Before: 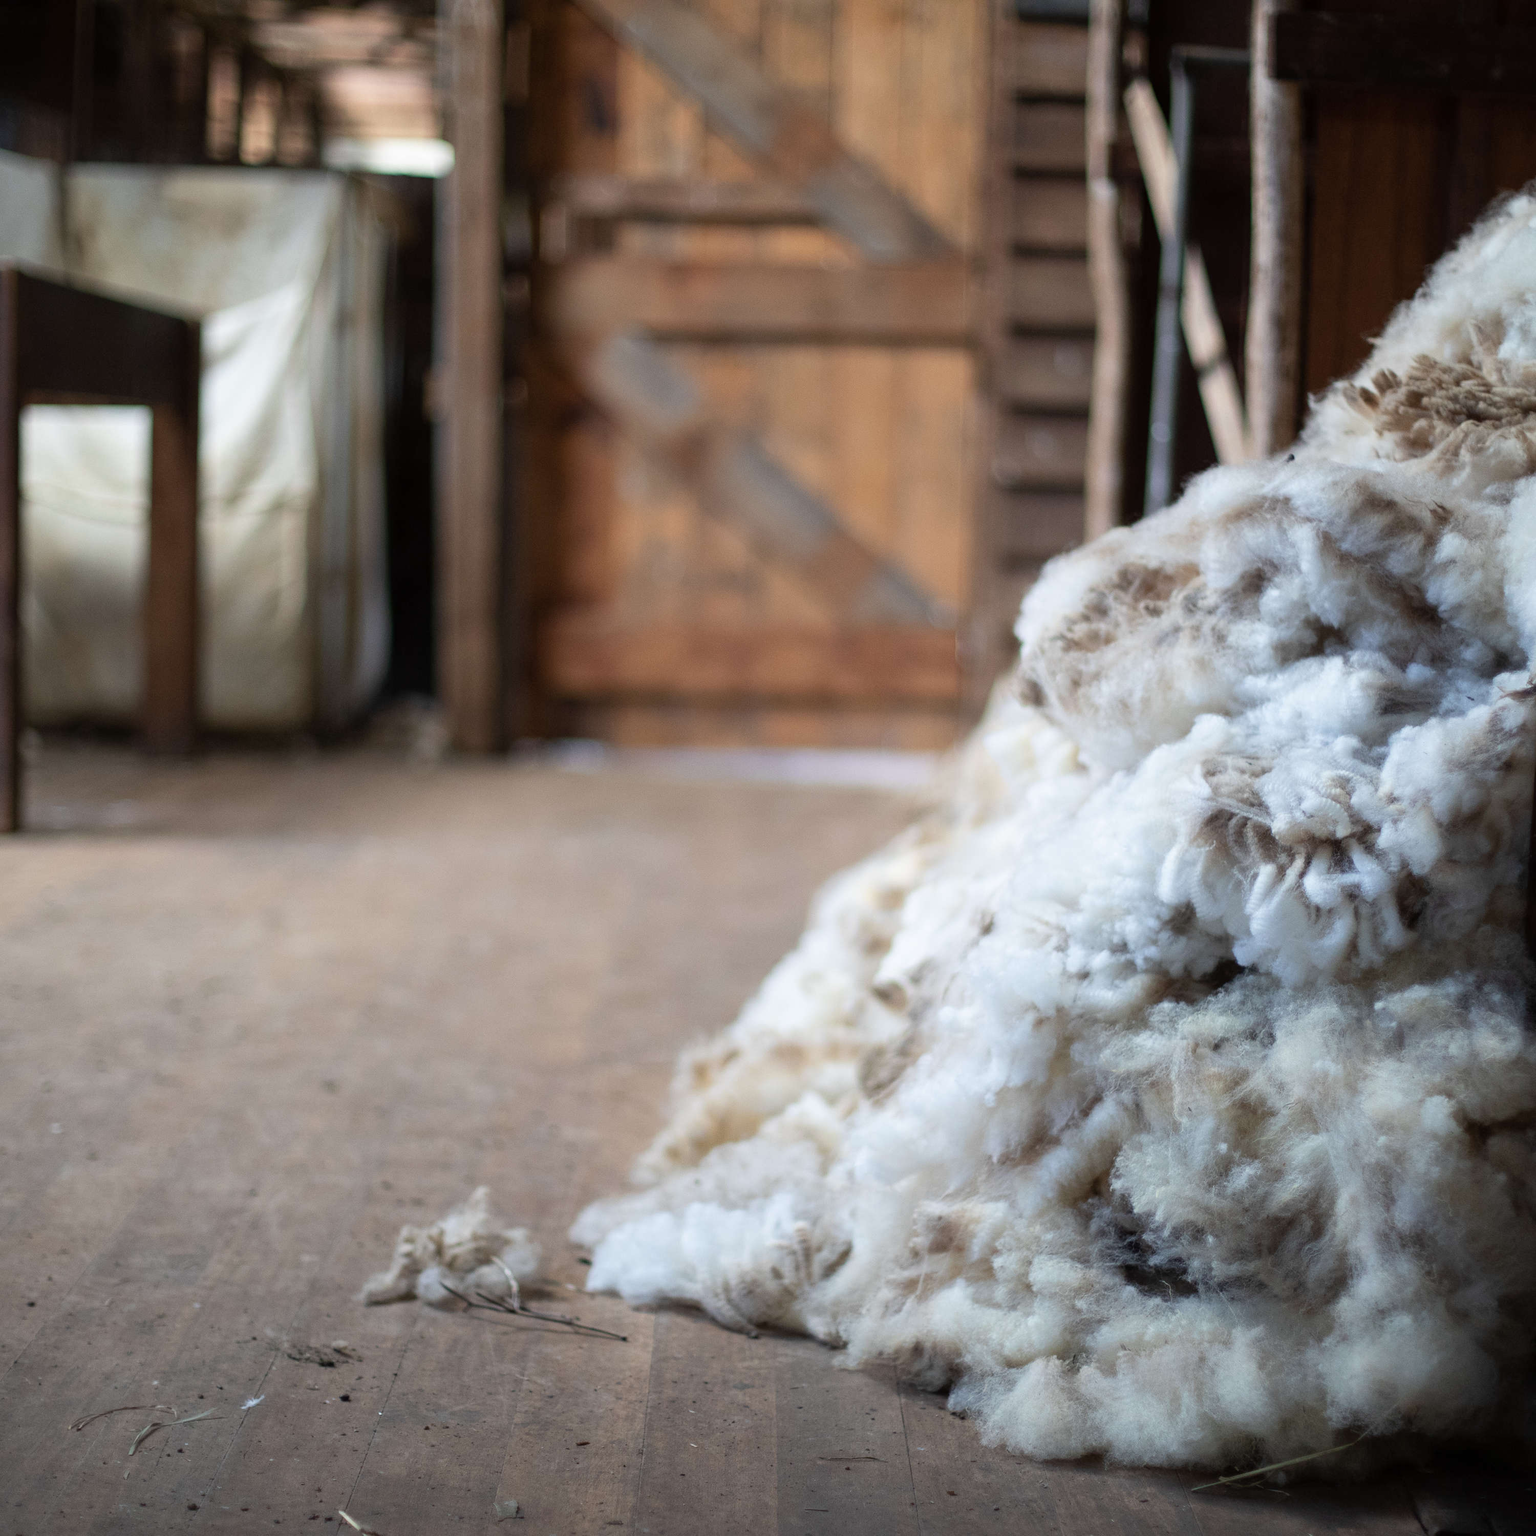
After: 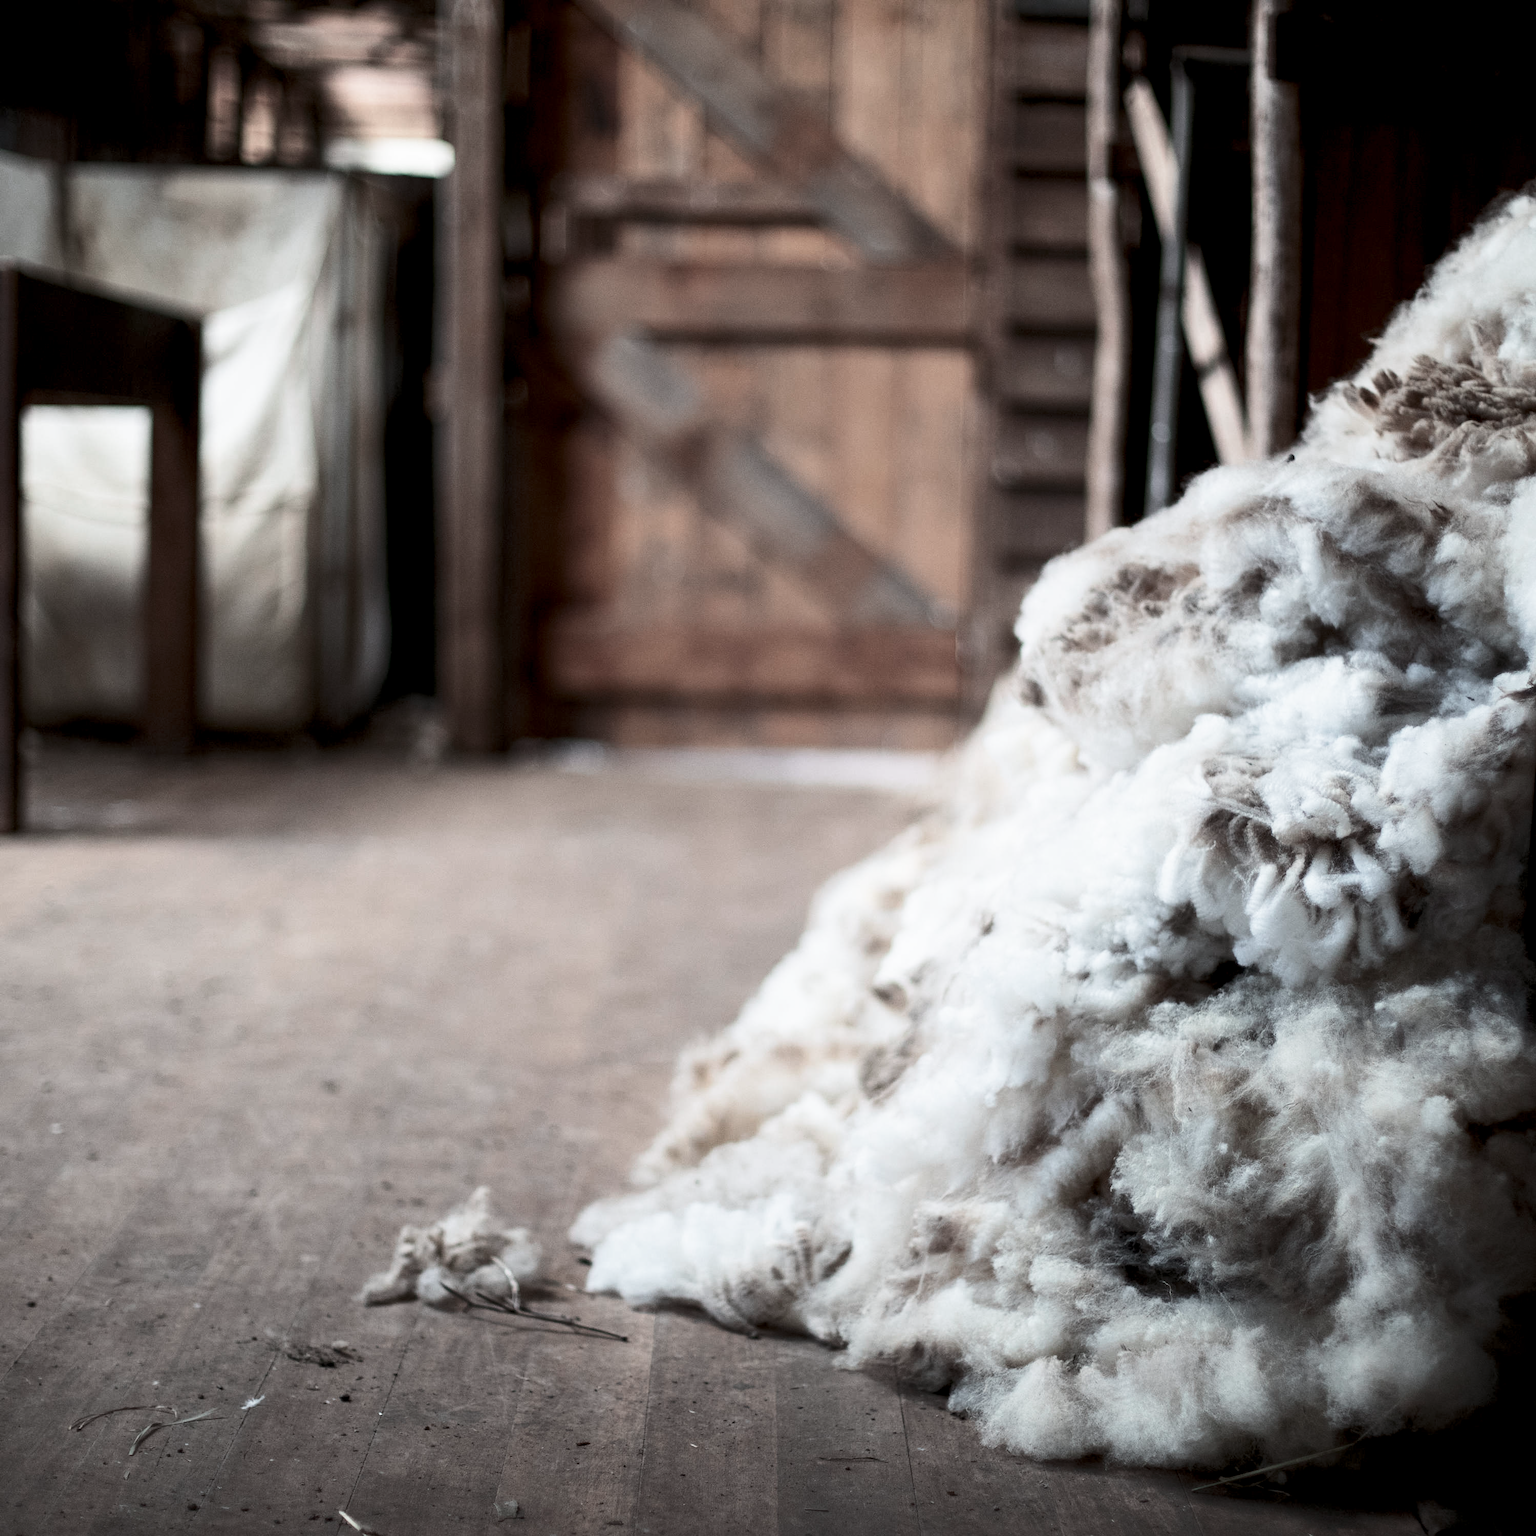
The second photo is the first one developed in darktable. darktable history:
tone curve: curves: ch0 [(0, 0) (0.003, 0.003) (0.011, 0.012) (0.025, 0.027) (0.044, 0.048) (0.069, 0.075) (0.1, 0.108) (0.136, 0.147) (0.177, 0.192) (0.224, 0.243) (0.277, 0.3) (0.335, 0.363) (0.399, 0.433) (0.468, 0.508) (0.543, 0.589) (0.623, 0.676) (0.709, 0.769) (0.801, 0.868) (0.898, 0.949) (1, 1)], preserve colors none
color look up table: target L [75.68, 67.32, 44.87, 26.43, 199.98, 100, 65.45, 63.68, 53.62, 41.97, 21.17, 54.36, 49.41, 35.53, 18.6, 85.72, 78.86, 68.1, 66.8, 48.6, 43.24, 44.94, 19.86, 7.757, 0 ×25], target a [-3.477, -11.77, -20.06, -7.187, 0.057, -0.002, 5.504, 9.918, 17.5, 27.47, 7.356, 1.67, 24.17, 0.933, 8.776, -0.415, -1.173, -14.88, -1.672, -13.81, -1.292, -3.664, -0.946, -0.507, 0 ×25], target b [33.11, 21.28, 12.37, 7.662, -0.029, 0.022, 29.83, 5.443, 24.34, 8.032, 5.103, -11.57, -7.575, -22.47, -8.546, -0.774, -0.951, -2.814, -1.786, -13.04, -1.564, -12.17, -0.956, -0.039, 0 ×25], num patches 24
